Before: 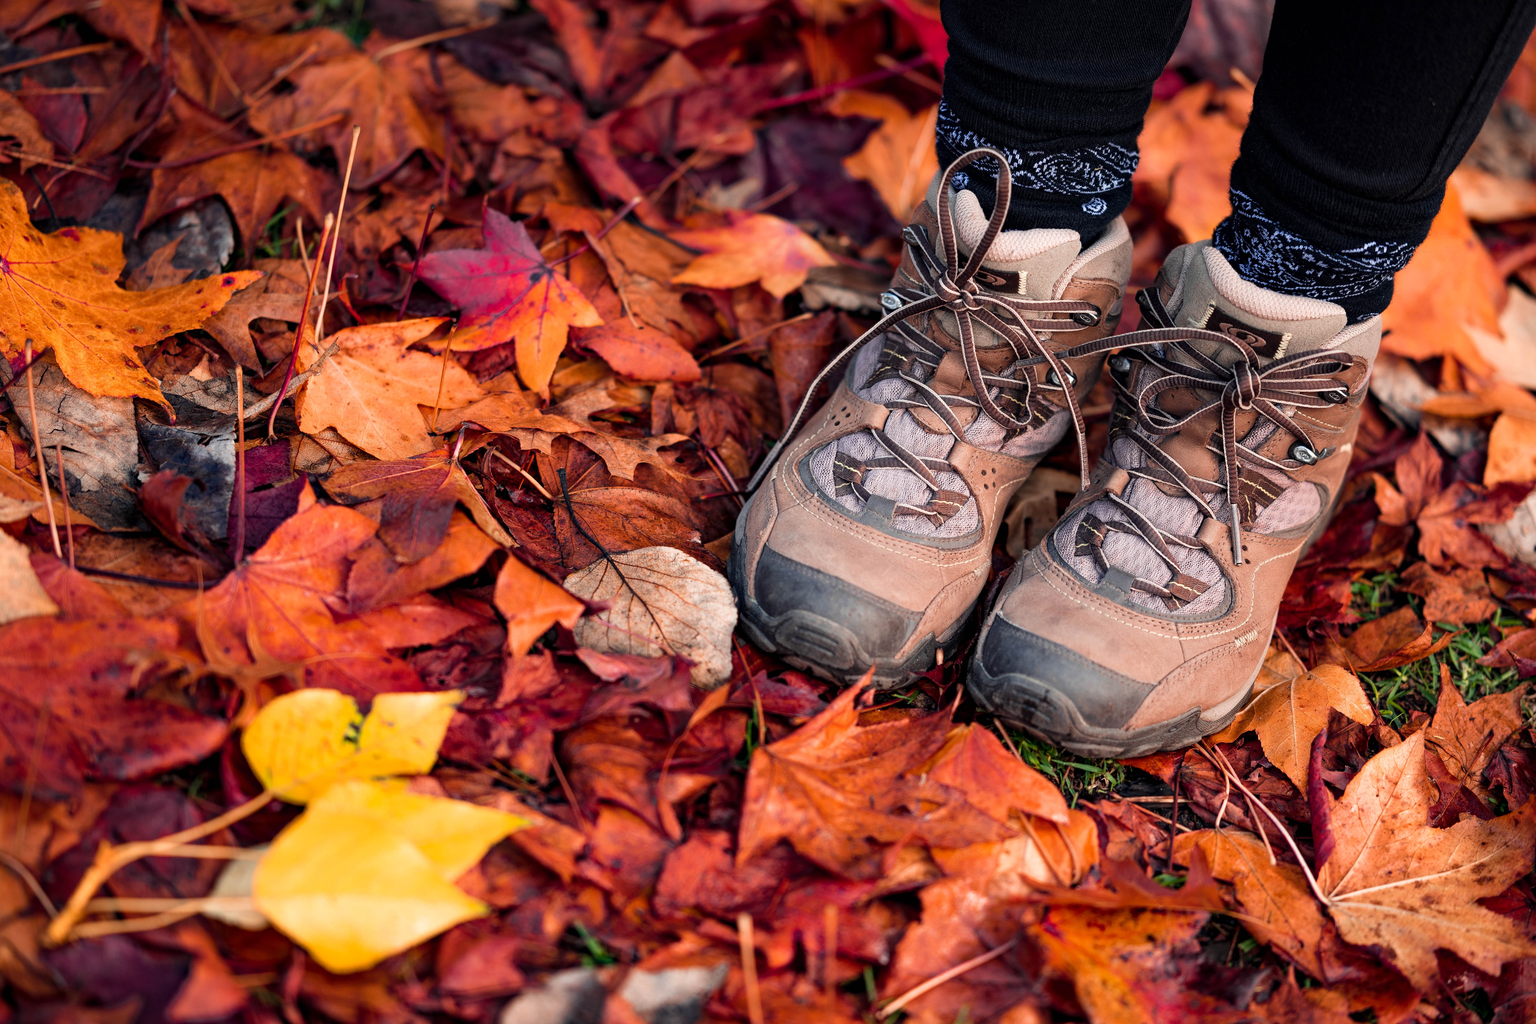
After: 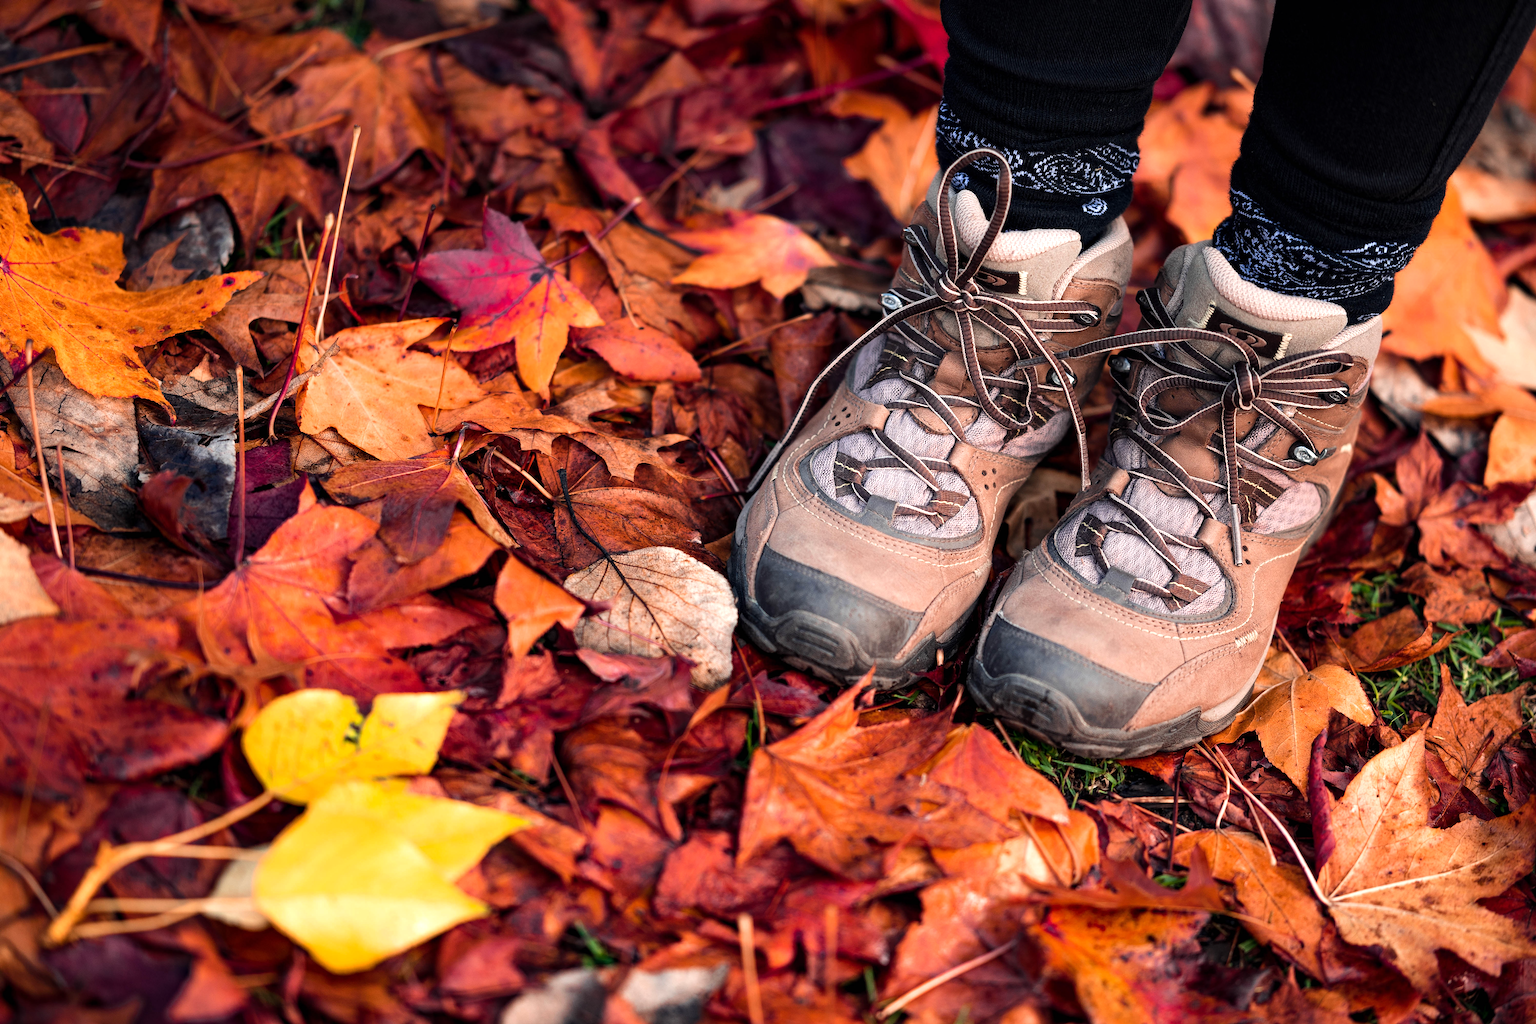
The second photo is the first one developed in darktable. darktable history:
tone equalizer: -8 EV -0.405 EV, -7 EV -0.381 EV, -6 EV -0.371 EV, -5 EV -0.241 EV, -3 EV 0.222 EV, -2 EV 0.304 EV, -1 EV 0.401 EV, +0 EV 0.401 EV, edges refinement/feathering 500, mask exposure compensation -1.57 EV, preserve details guided filter
base curve: preserve colors average RGB
